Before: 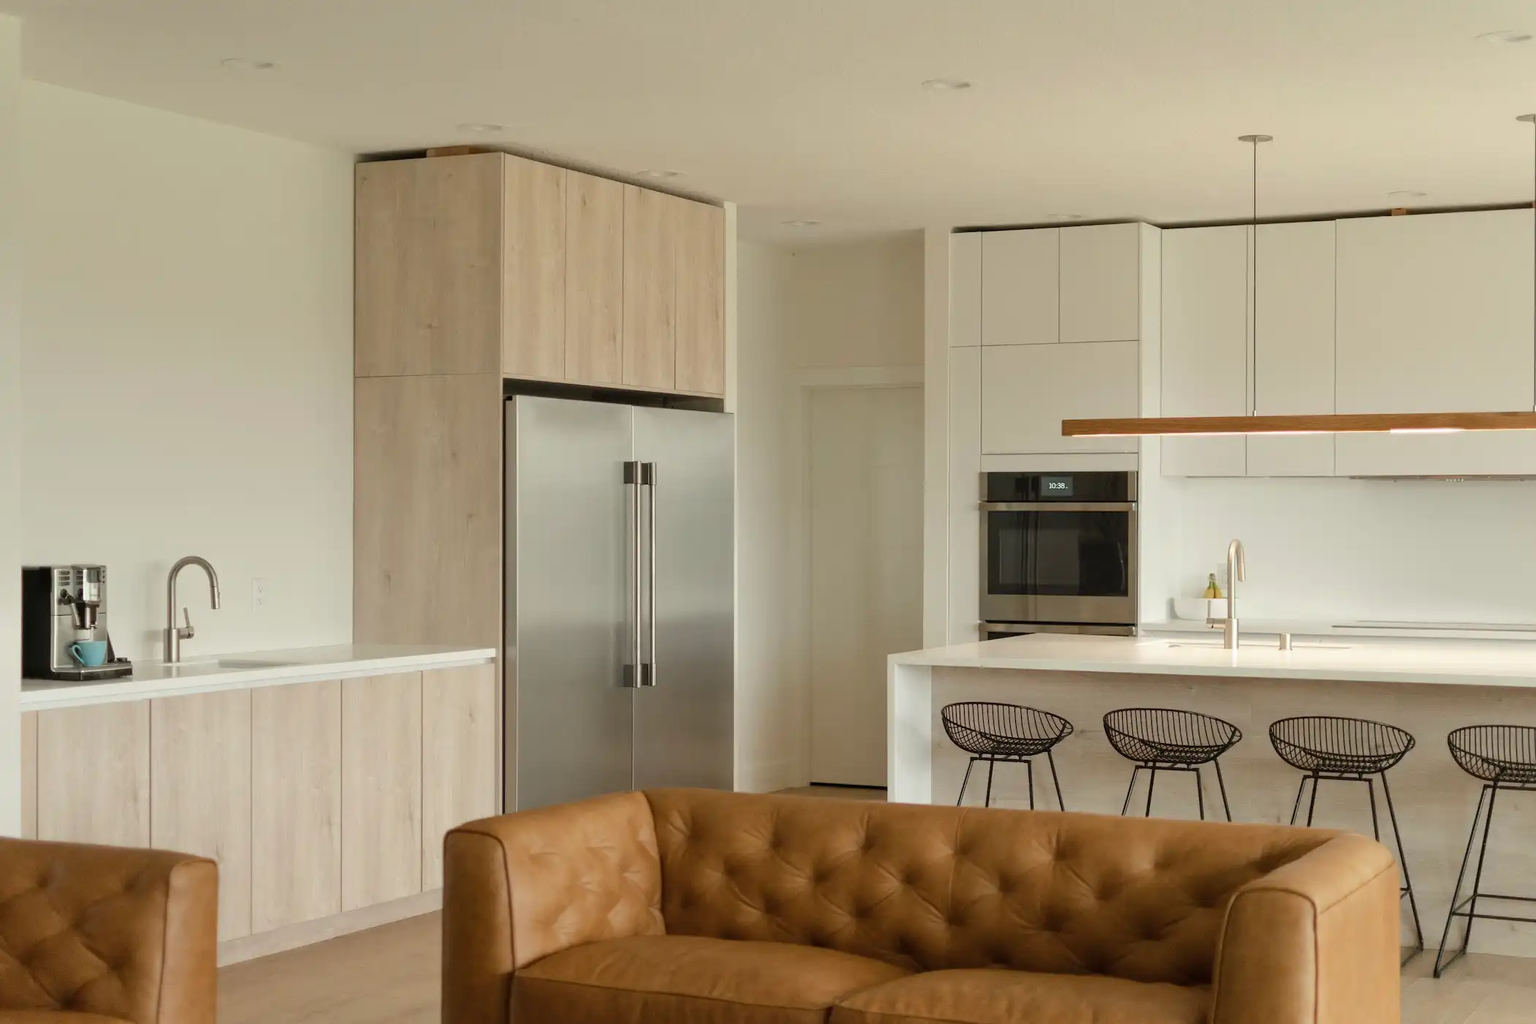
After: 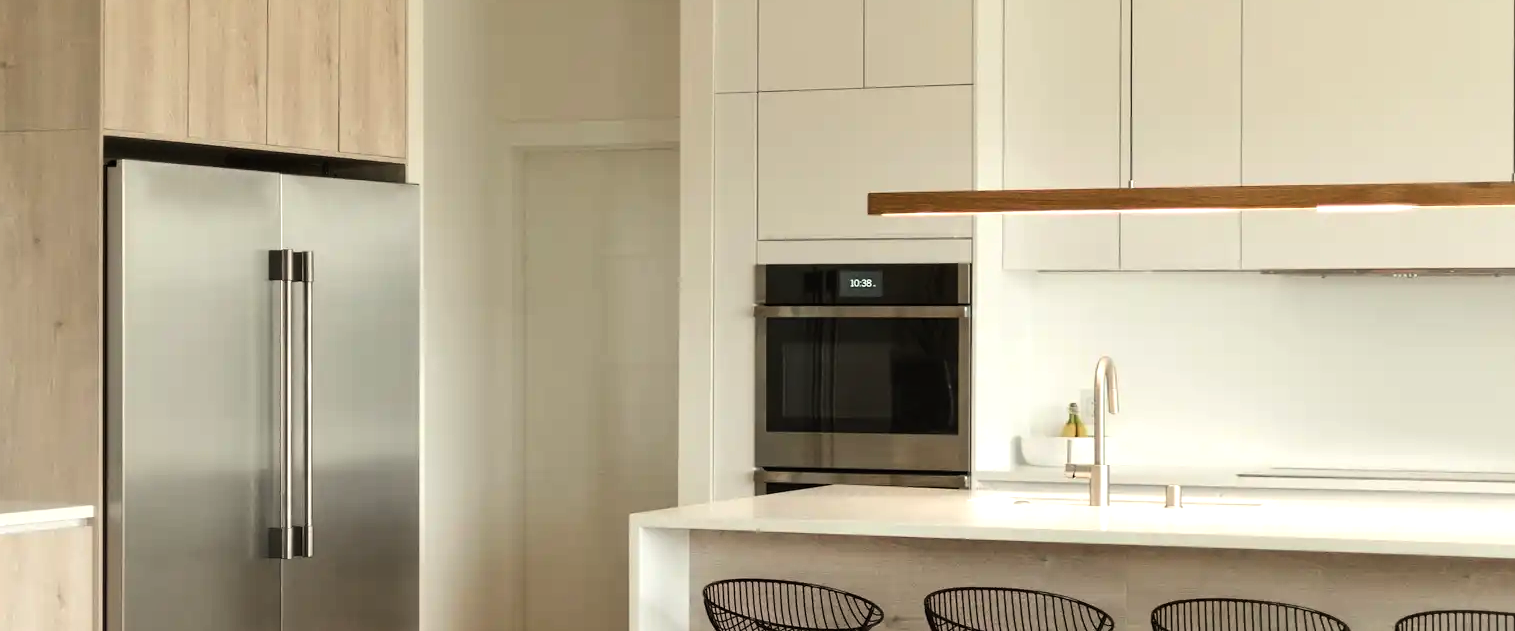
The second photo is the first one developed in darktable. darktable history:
exposure: exposure -0.212 EV, compensate exposure bias true, compensate highlight preservation false
tone equalizer: -8 EV -0.73 EV, -7 EV -0.68 EV, -6 EV -0.582 EV, -5 EV -0.392 EV, -3 EV 0.4 EV, -2 EV 0.6 EV, -1 EV 0.676 EV, +0 EV 0.775 EV, edges refinement/feathering 500, mask exposure compensation -1.57 EV, preserve details no
crop and rotate: left 27.847%, top 27.3%, bottom 27.574%
color balance rgb: perceptual saturation grading › global saturation 0.274%, global vibrance 5.333%, contrast 3.454%
